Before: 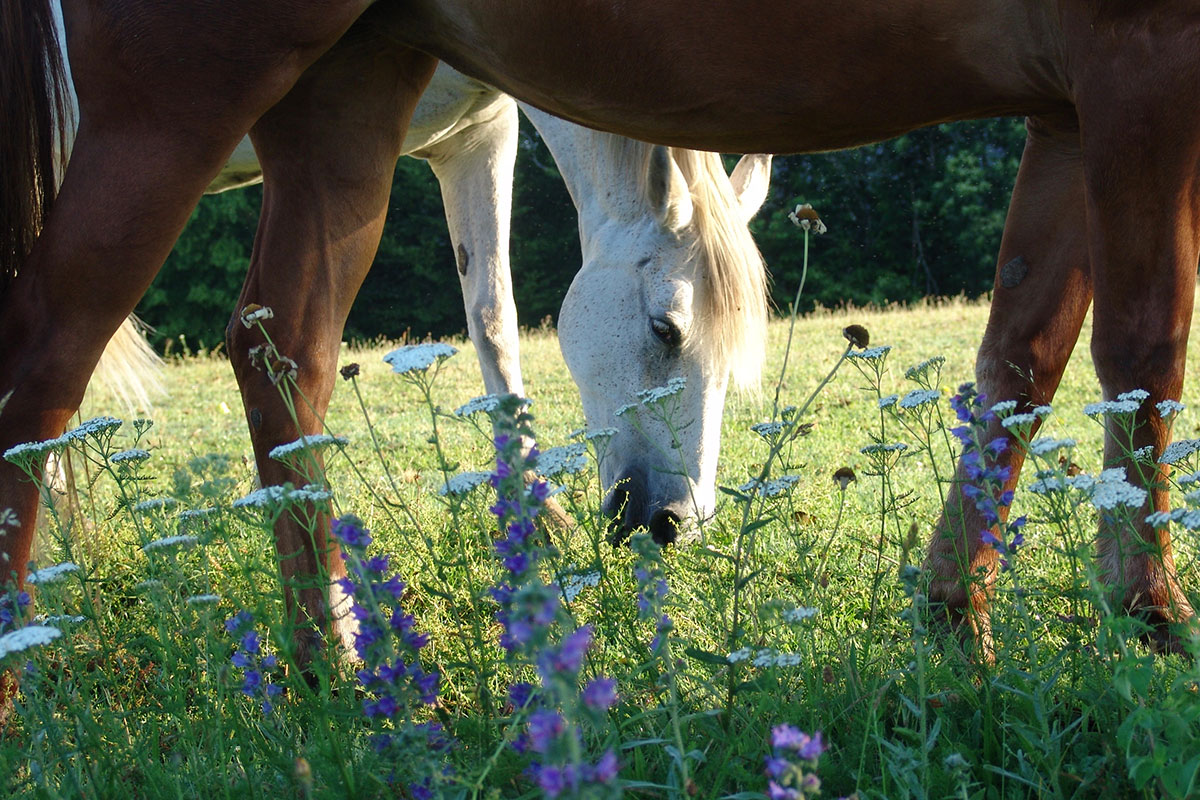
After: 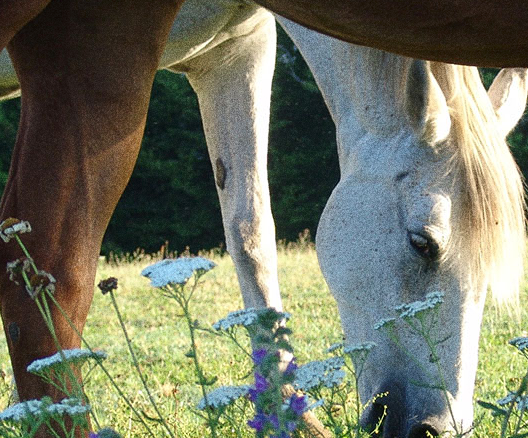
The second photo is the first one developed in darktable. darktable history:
crop: left 20.248%, top 10.86%, right 35.675%, bottom 34.321%
rgb curve: mode RGB, independent channels
grain: strength 49.07%
